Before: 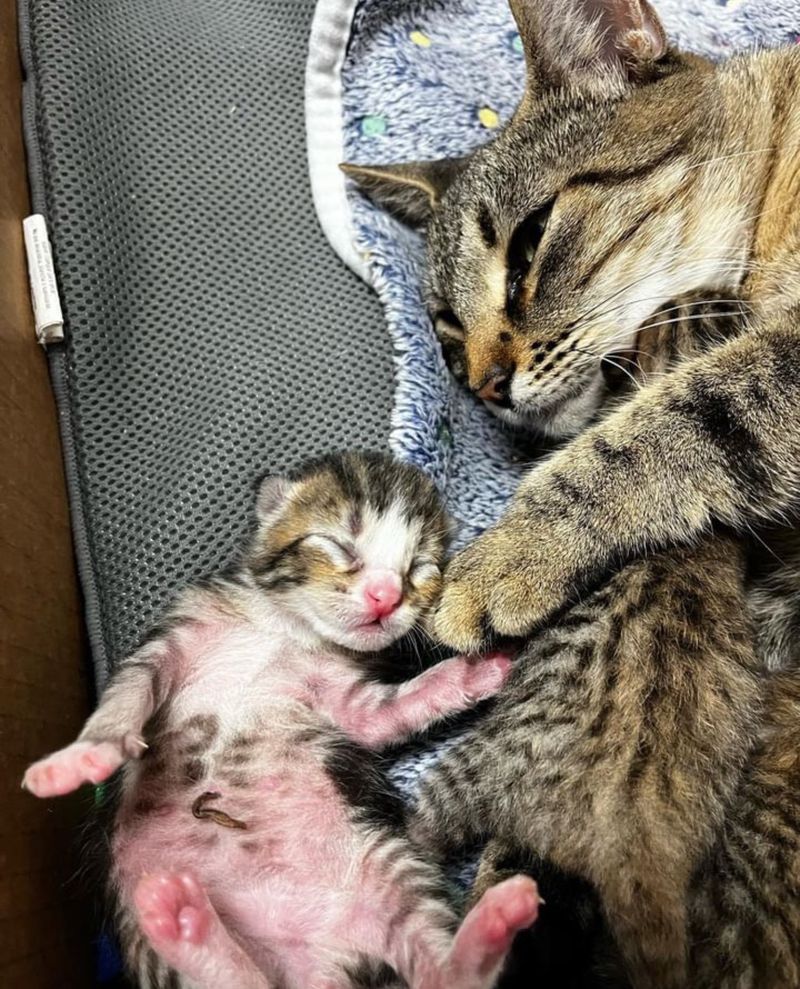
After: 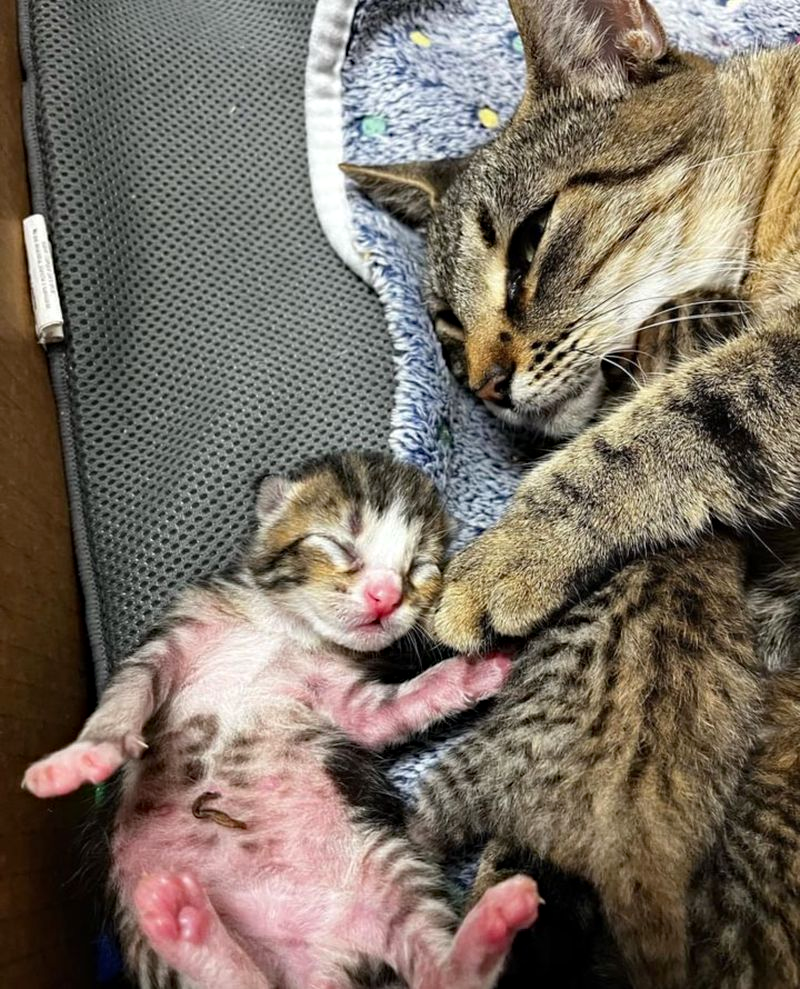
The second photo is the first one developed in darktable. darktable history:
tone equalizer: mask exposure compensation -0.485 EV
haze removal: compatibility mode true, adaptive false
